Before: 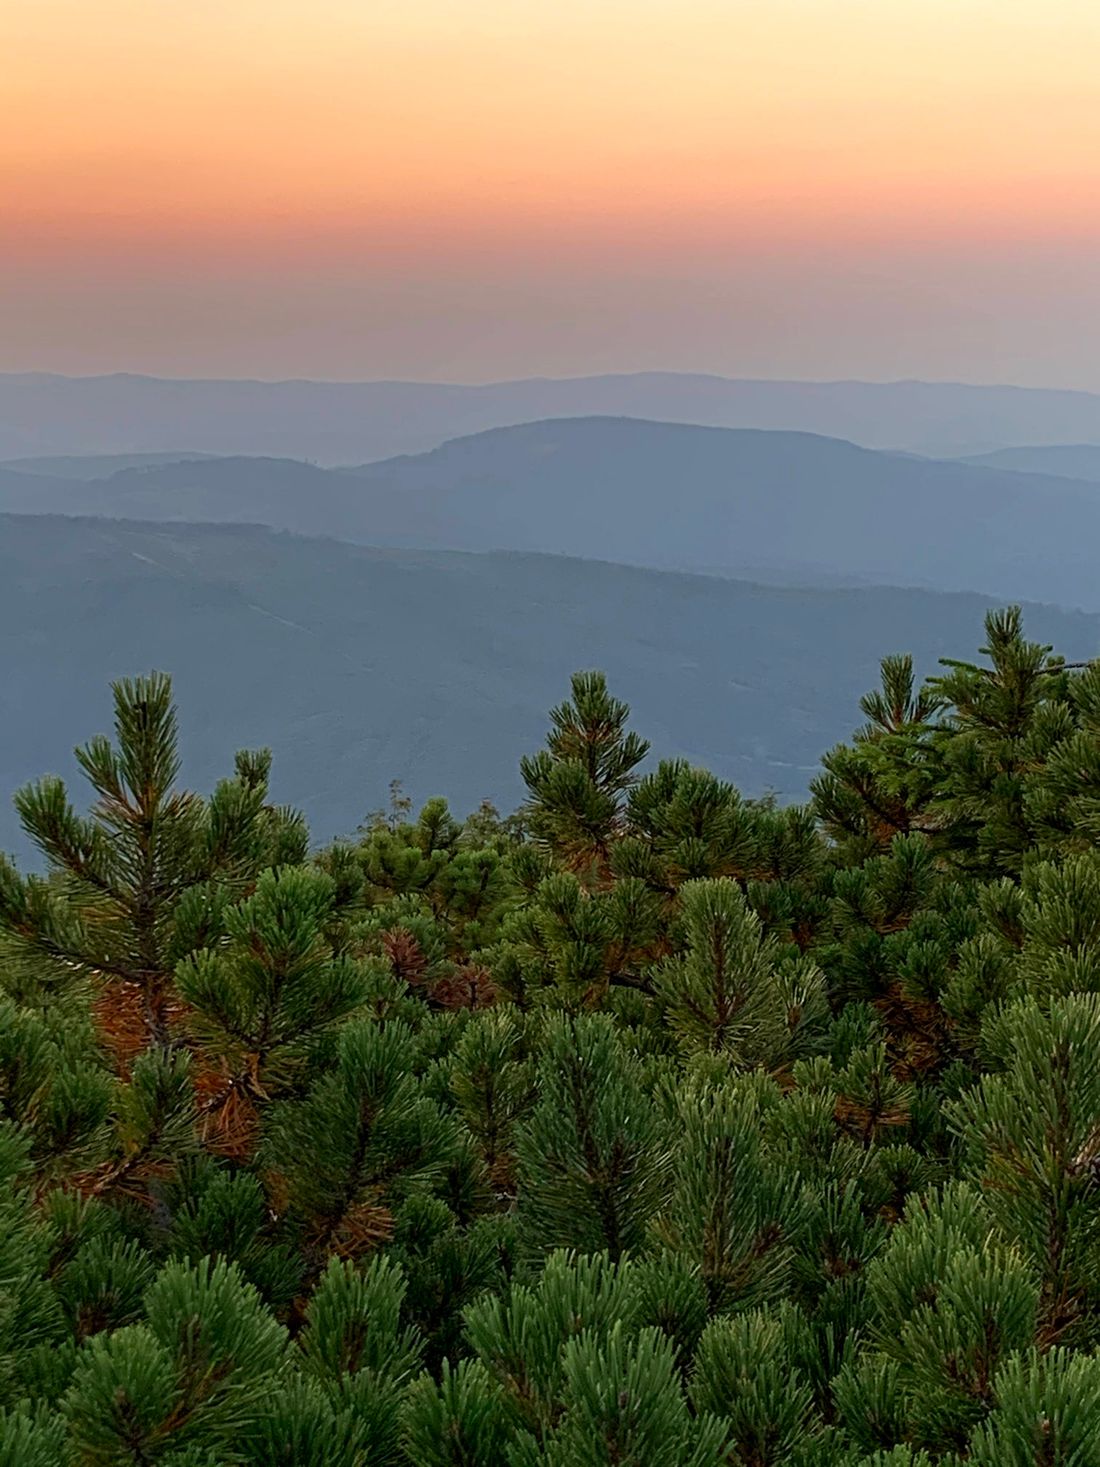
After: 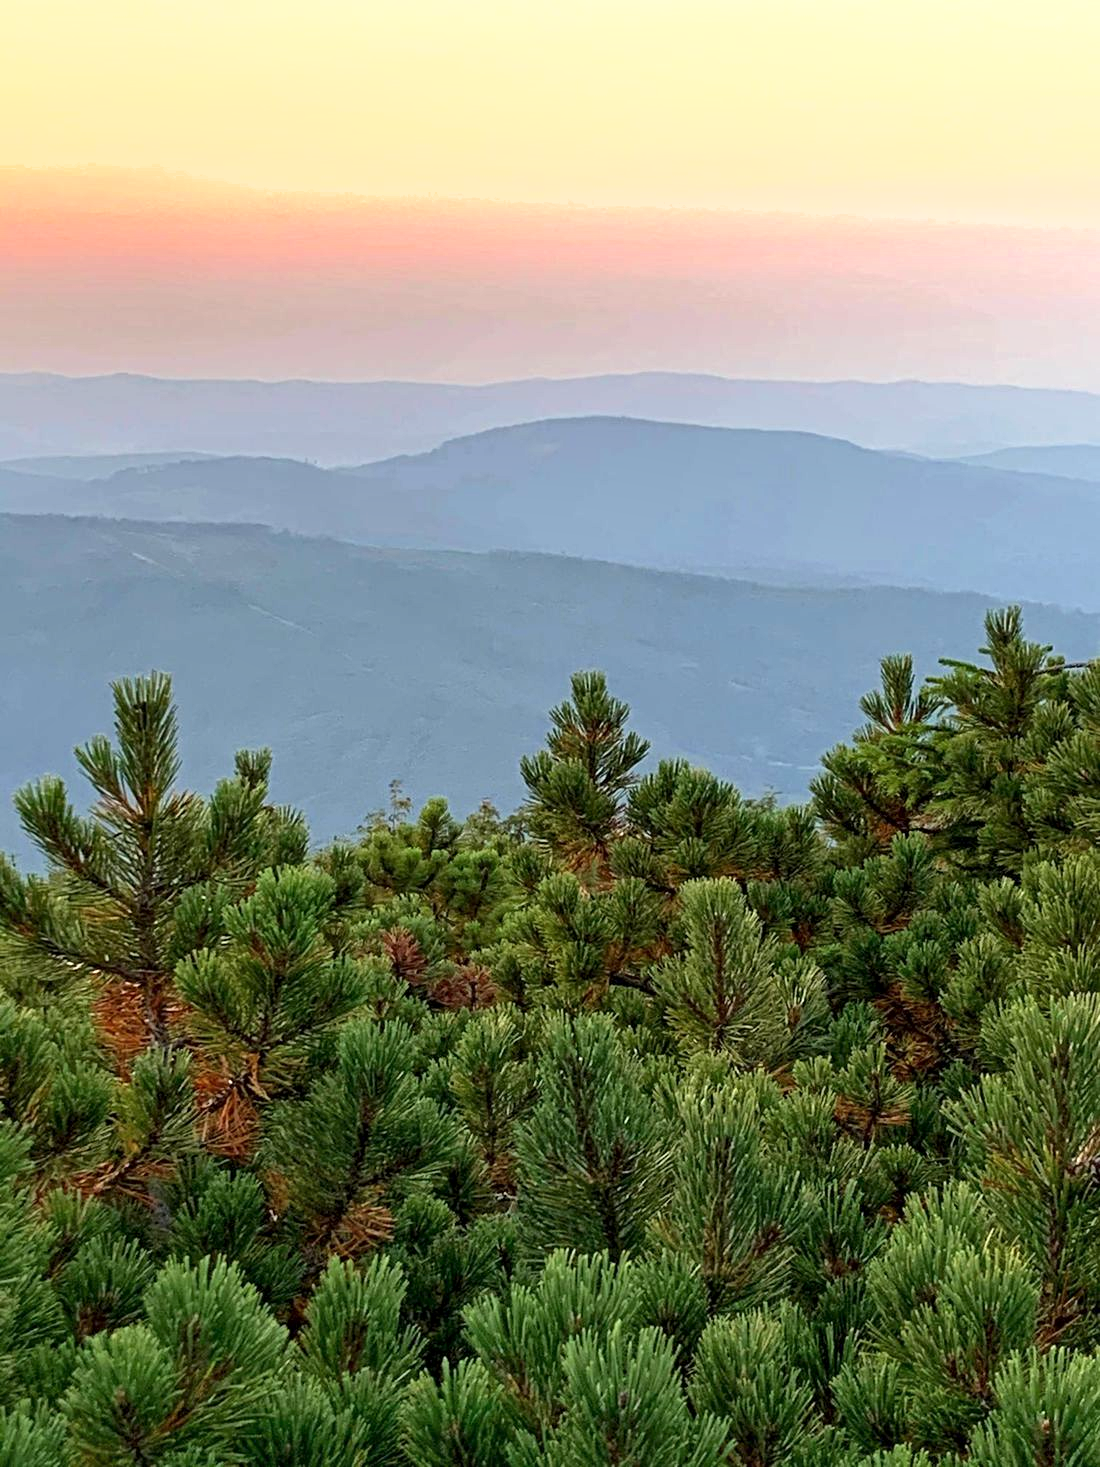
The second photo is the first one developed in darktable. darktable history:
exposure: black level correction 0, exposure 1 EV, compensate exposure bias true, compensate highlight preservation false
shadows and highlights: shadows 29.32, highlights -29.32, low approximation 0.01, soften with gaussian
local contrast: mode bilateral grid, contrast 20, coarseness 50, detail 120%, midtone range 0.2
